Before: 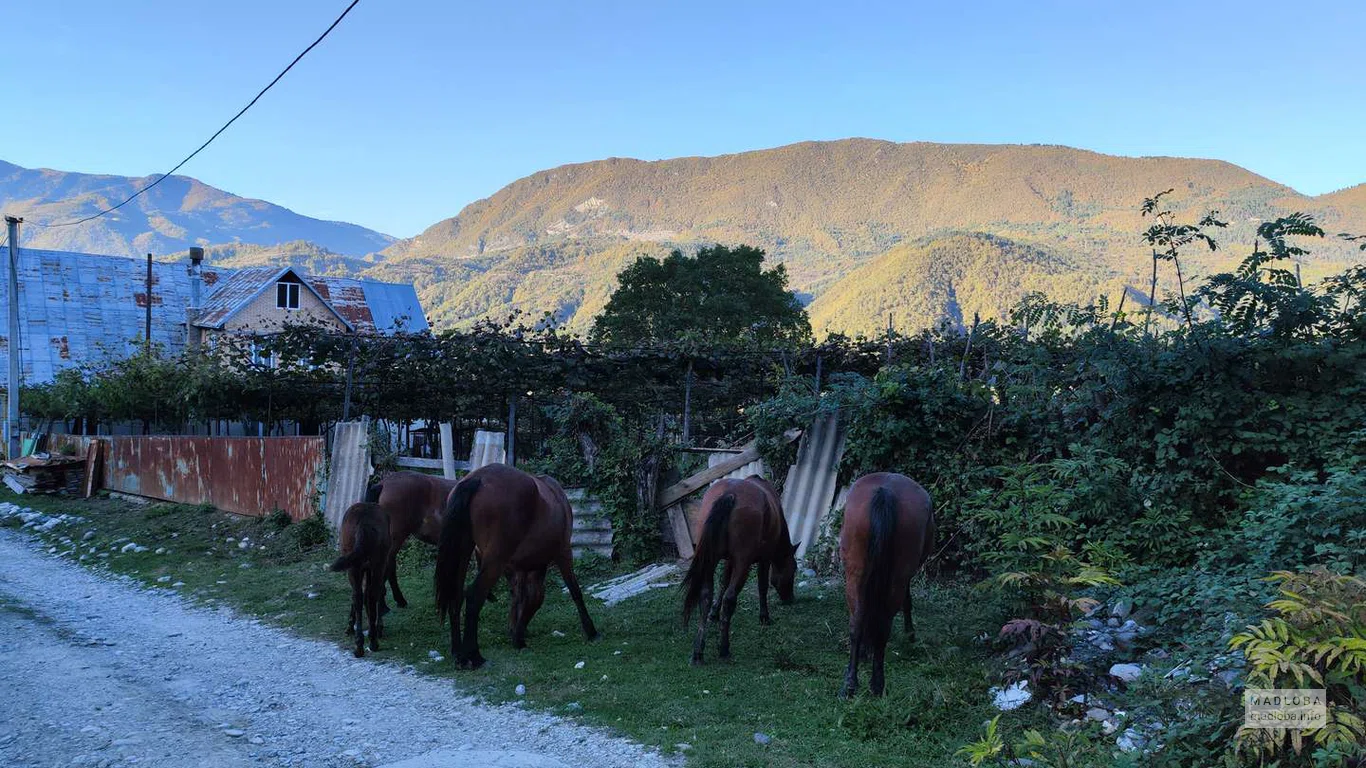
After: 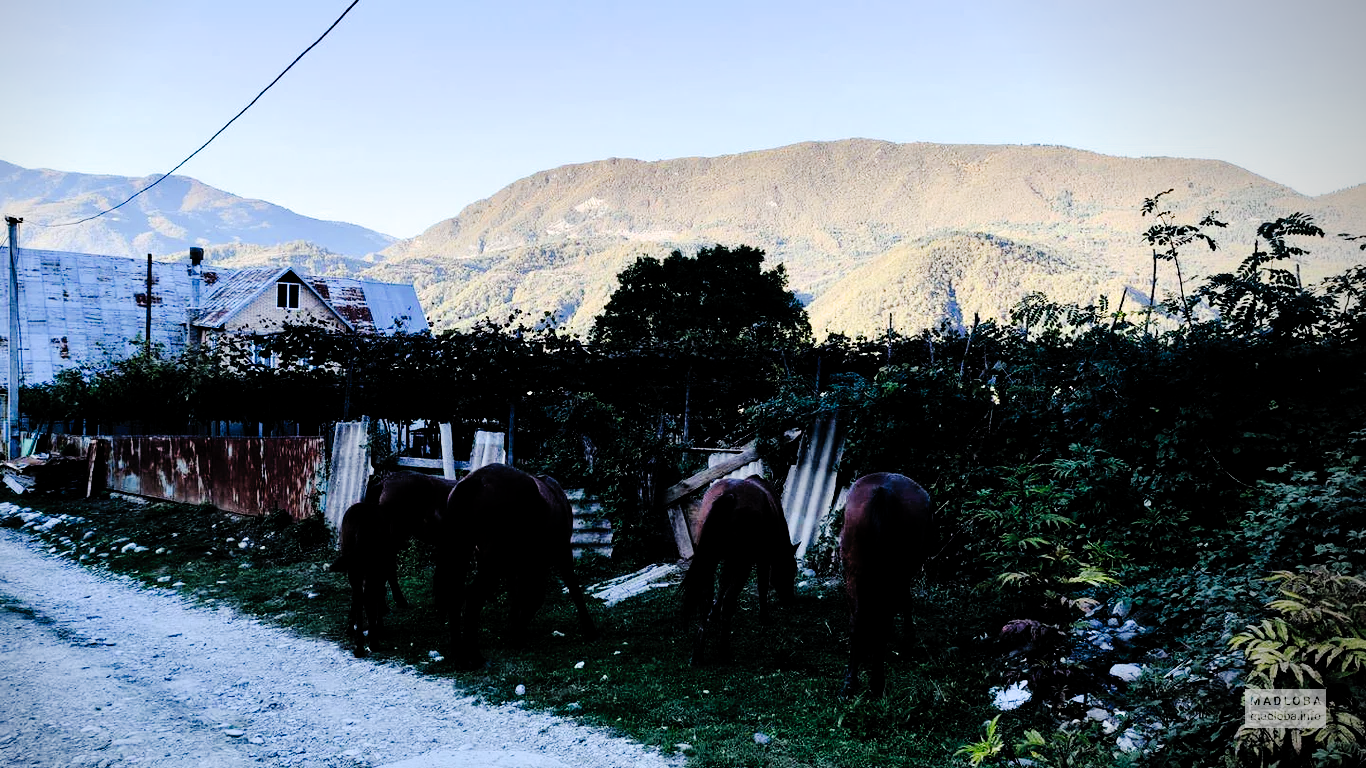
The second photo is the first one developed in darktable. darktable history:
tone curve: curves: ch0 [(0, 0) (0.003, 0.002) (0.011, 0.006) (0.025, 0.012) (0.044, 0.021) (0.069, 0.027) (0.1, 0.035) (0.136, 0.06) (0.177, 0.108) (0.224, 0.173) (0.277, 0.26) (0.335, 0.353) (0.399, 0.453) (0.468, 0.555) (0.543, 0.641) (0.623, 0.724) (0.709, 0.792) (0.801, 0.857) (0.898, 0.918) (1, 1)], preserve colors none
vignetting: center (-0.15, 0.013)
filmic rgb: black relative exposure -3.63 EV, white relative exposure 2.16 EV, hardness 3.62
white balance: red 1, blue 1
